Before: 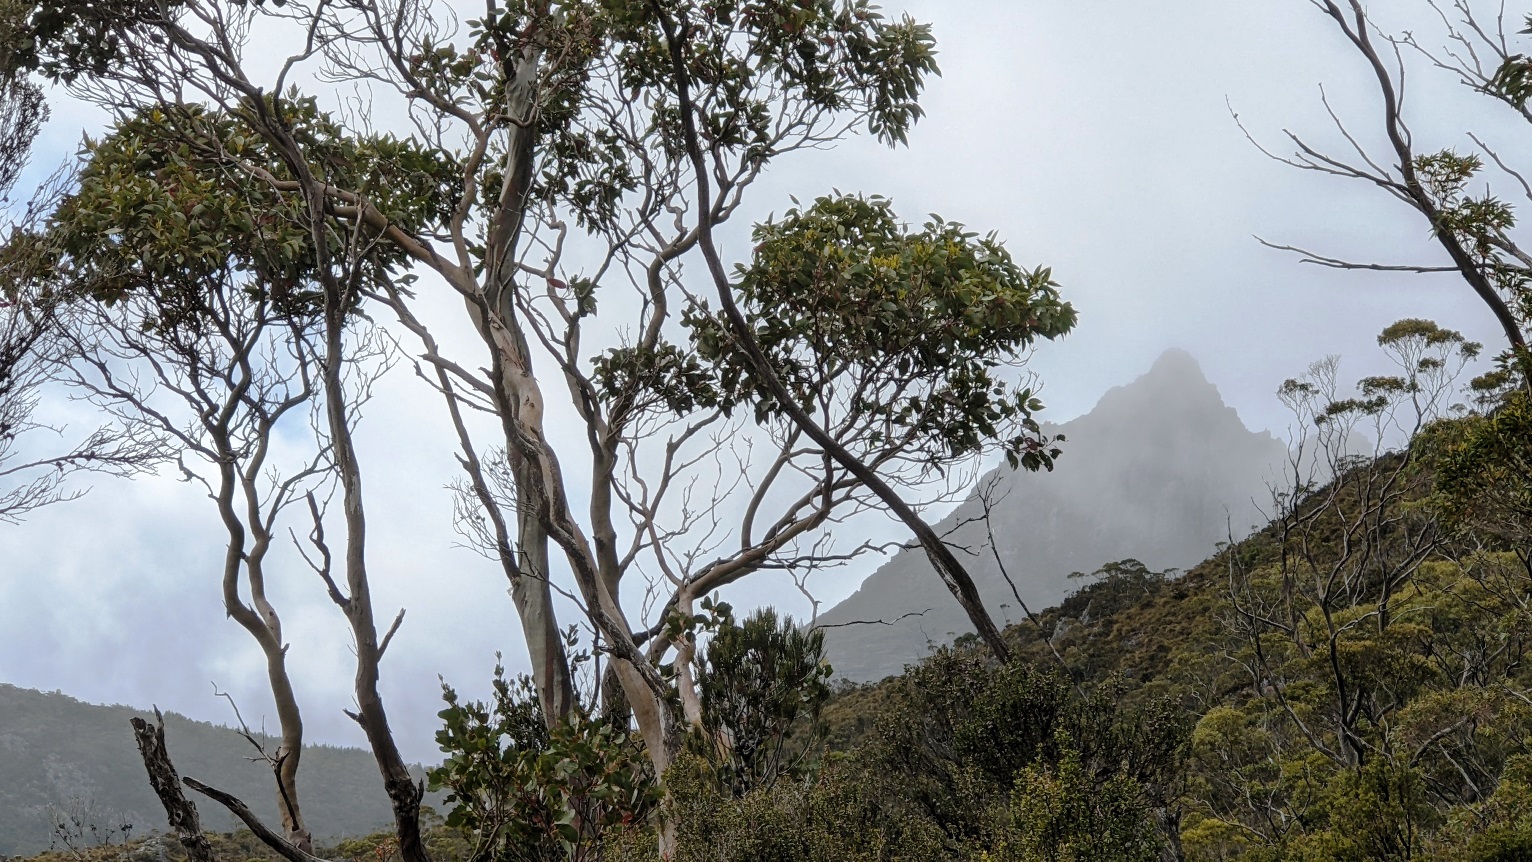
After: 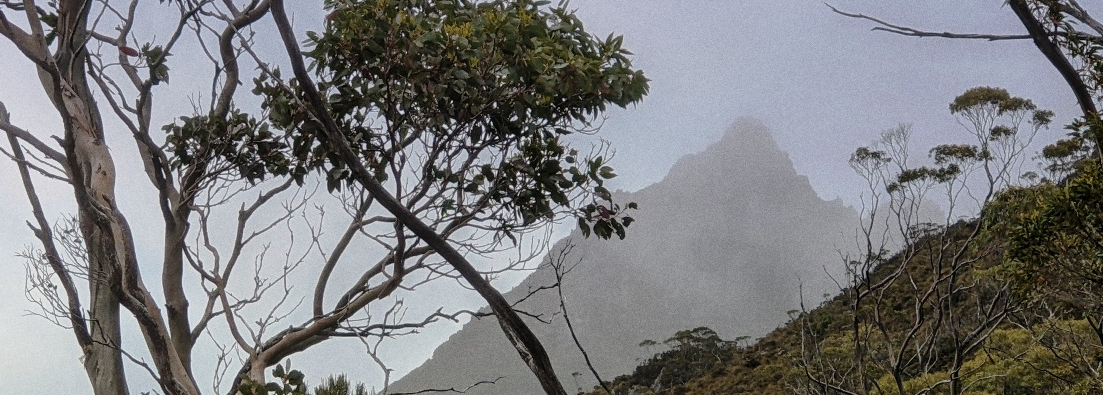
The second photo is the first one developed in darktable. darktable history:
crop and rotate: left 27.938%, top 27.046%, bottom 27.046%
grain: coarseness 22.88 ISO
graduated density: hue 238.83°, saturation 50%
white balance: red 1.029, blue 0.92
